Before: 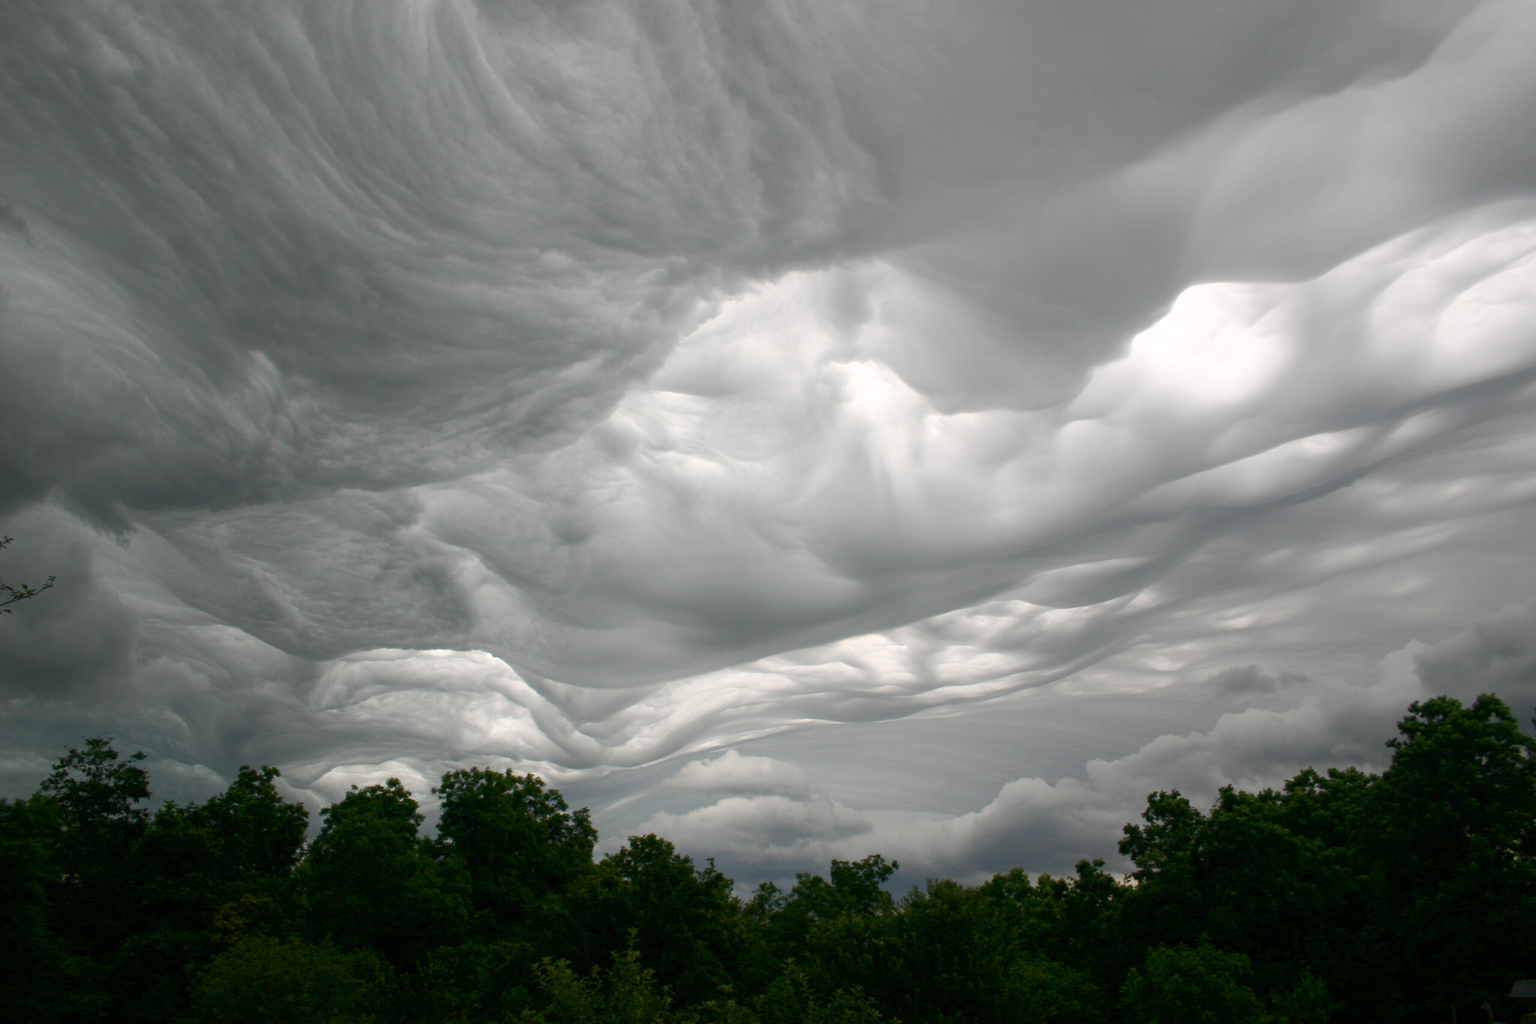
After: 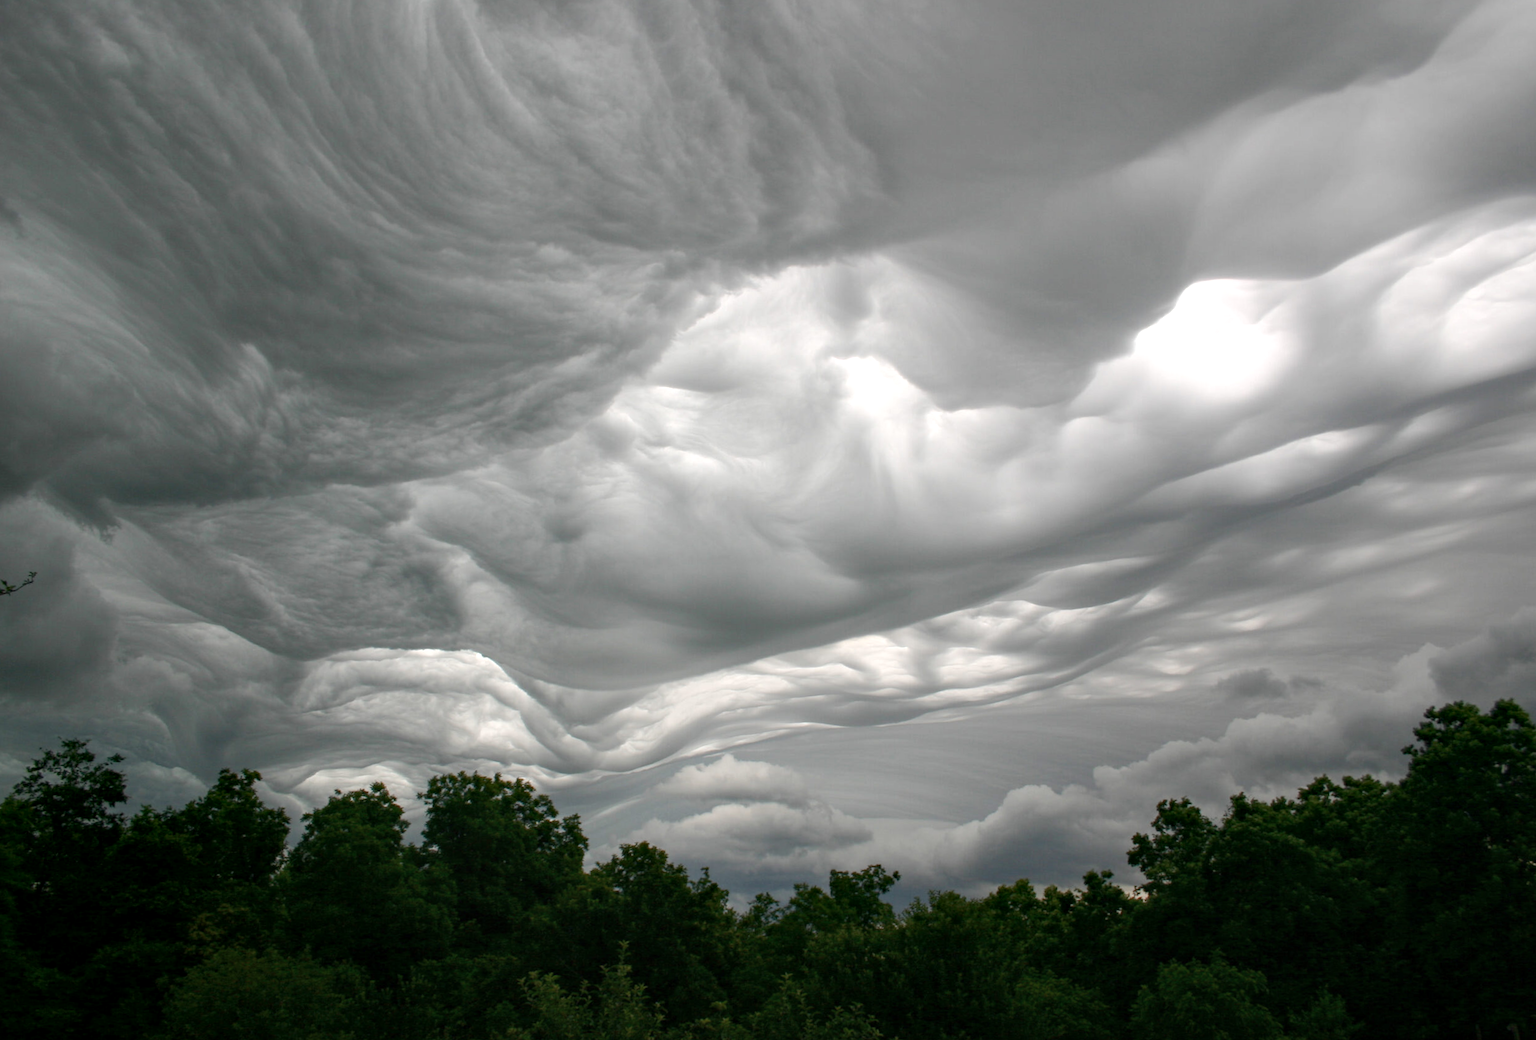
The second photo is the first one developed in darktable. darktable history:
rotate and perspective: rotation 0.226°, lens shift (vertical) -0.042, crop left 0.023, crop right 0.982, crop top 0.006, crop bottom 0.994
local contrast: on, module defaults
tone equalizer: on, module defaults
